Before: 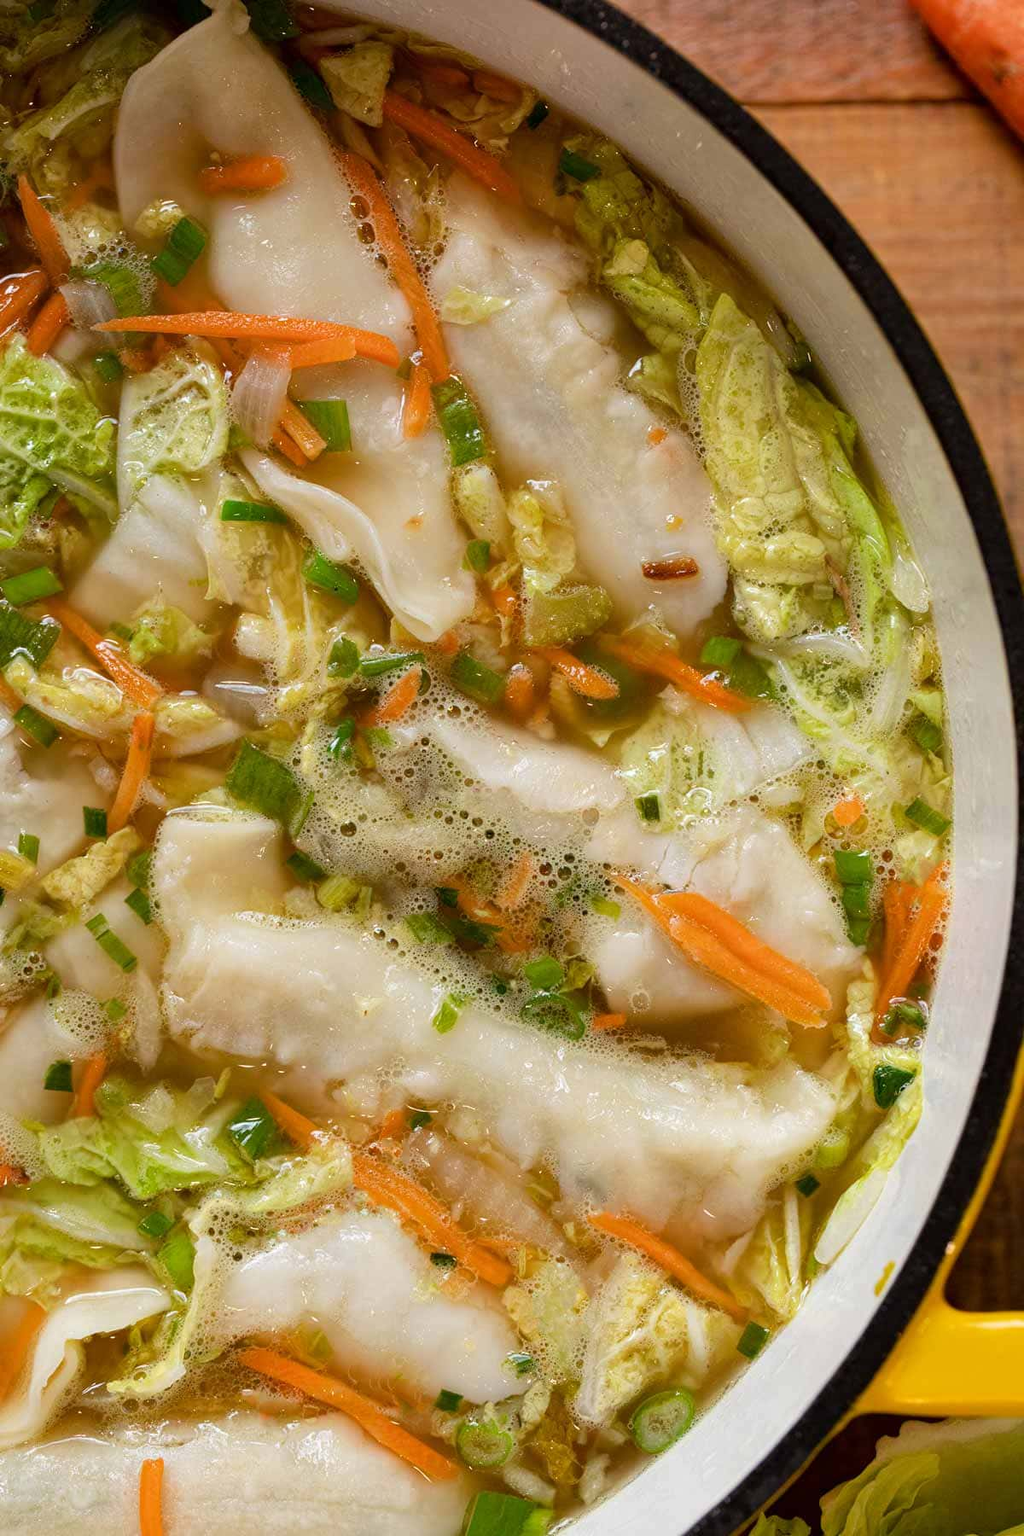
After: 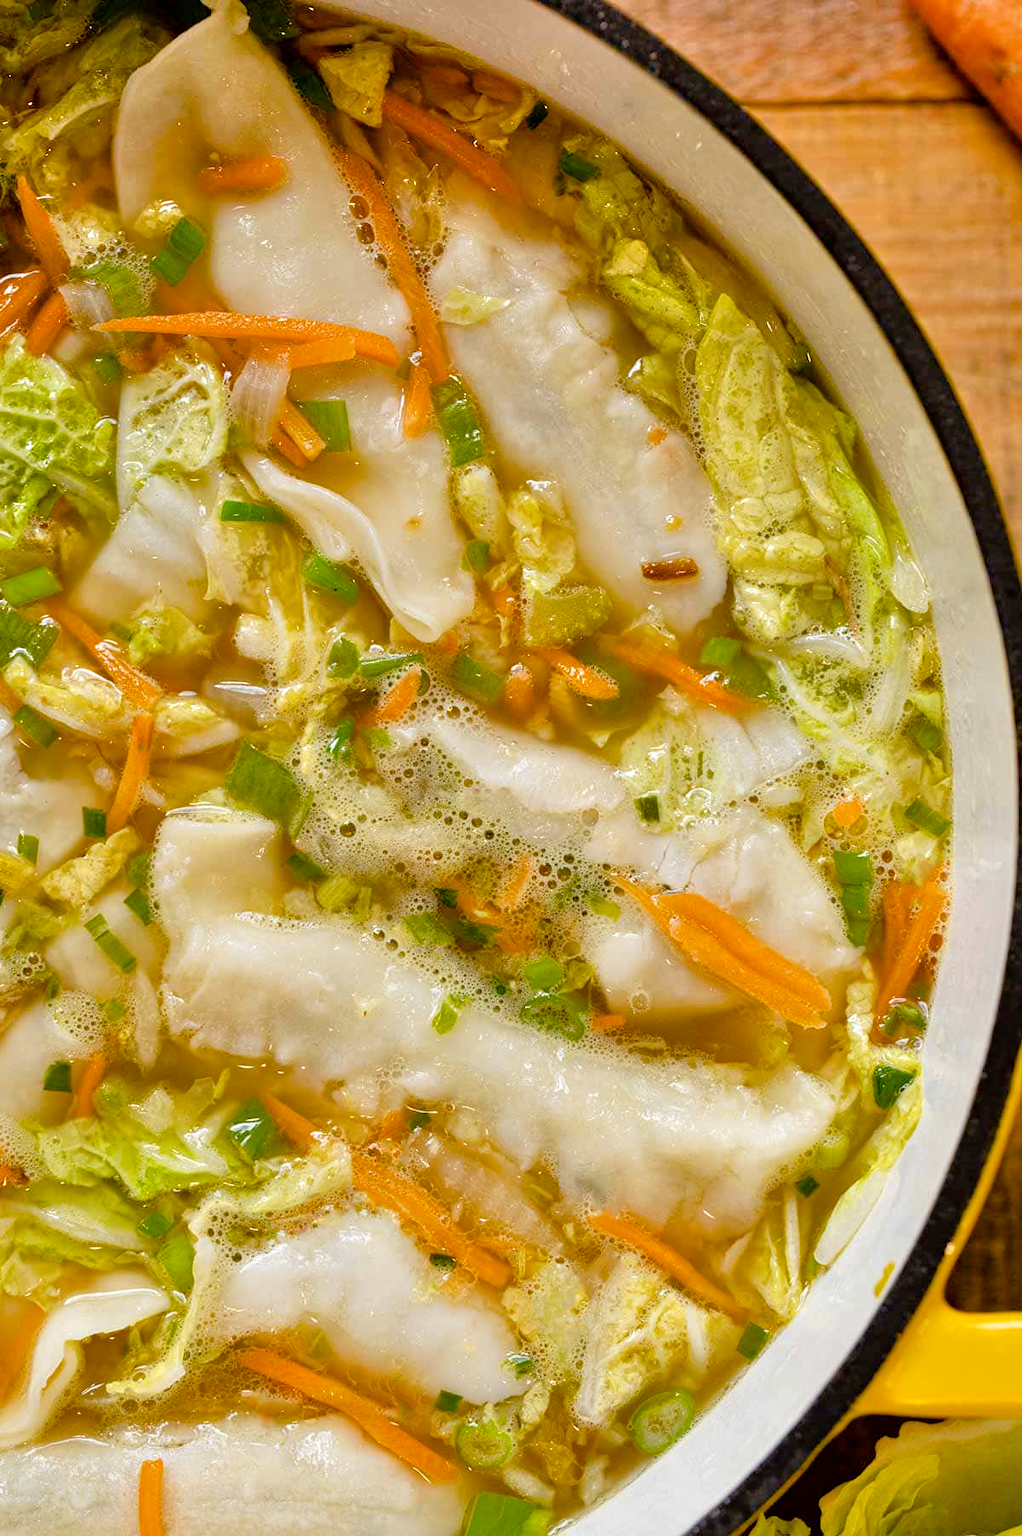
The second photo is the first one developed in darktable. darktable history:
color balance rgb: perceptual saturation grading › global saturation 20%, perceptual saturation grading › highlights -25%, perceptual saturation grading › shadows 50%
crop and rotate: left 0.126%
color contrast: green-magenta contrast 0.8, blue-yellow contrast 1.1, unbound 0
tone equalizer: -7 EV 0.15 EV, -6 EV 0.6 EV, -5 EV 1.15 EV, -4 EV 1.33 EV, -3 EV 1.15 EV, -2 EV 0.6 EV, -1 EV 0.15 EV, mask exposure compensation -0.5 EV
